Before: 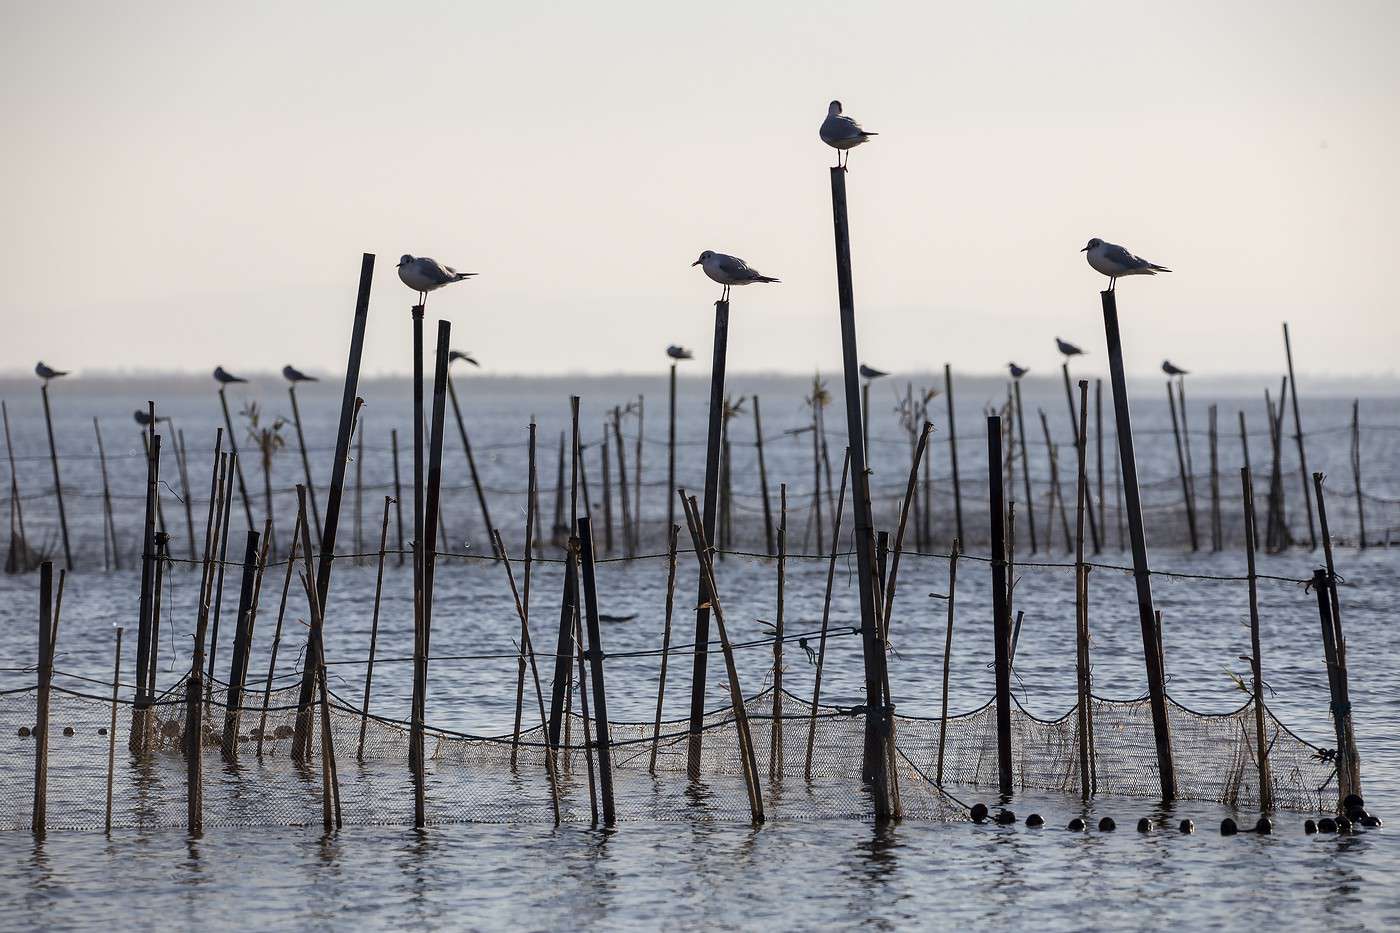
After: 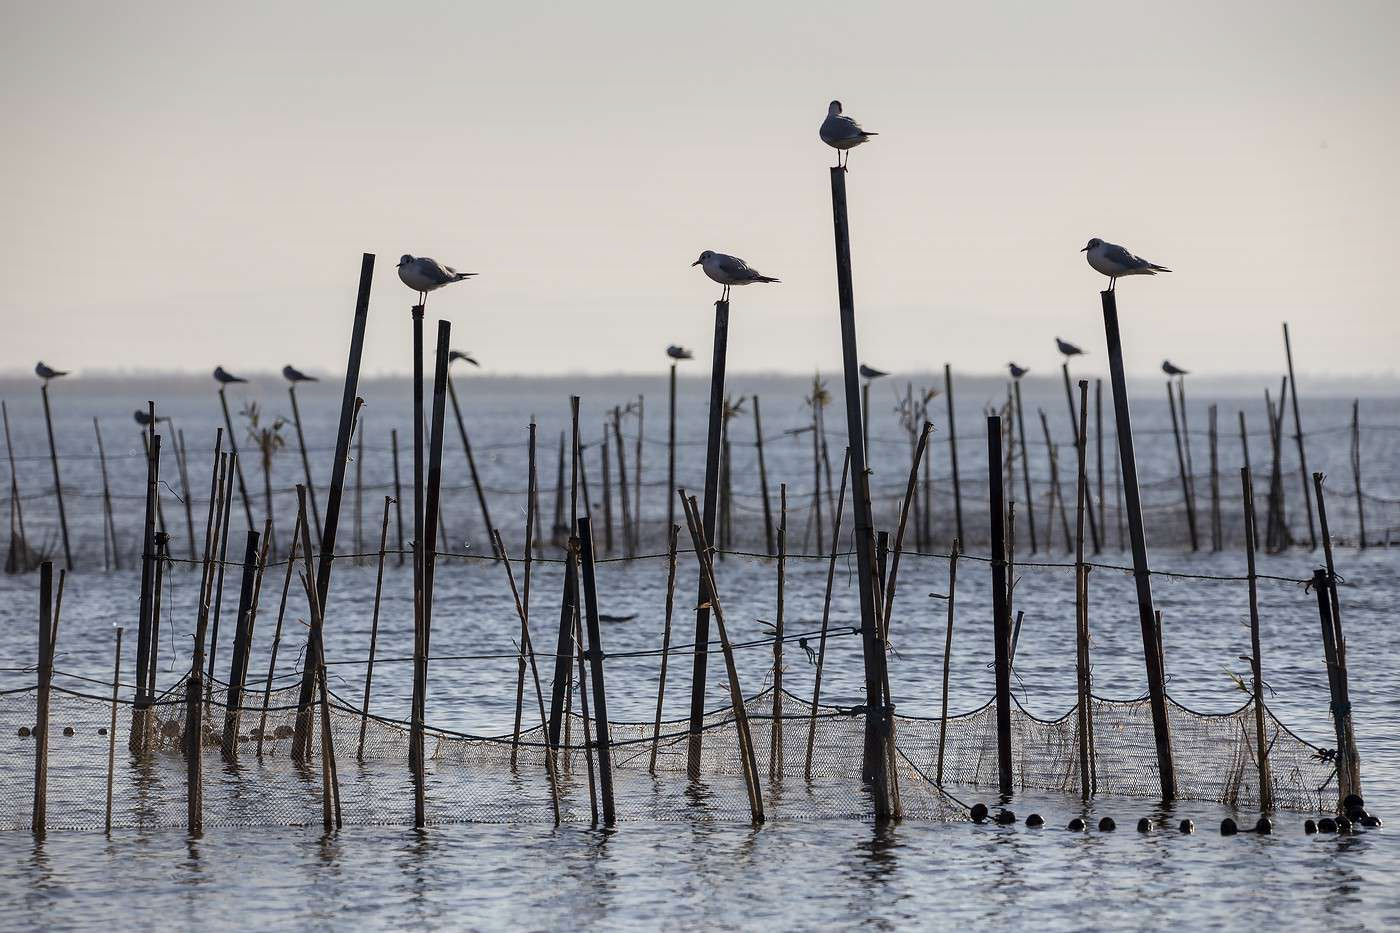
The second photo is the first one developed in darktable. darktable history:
exposure: exposure 0.2 EV, compensate highlight preservation false
graduated density: on, module defaults
